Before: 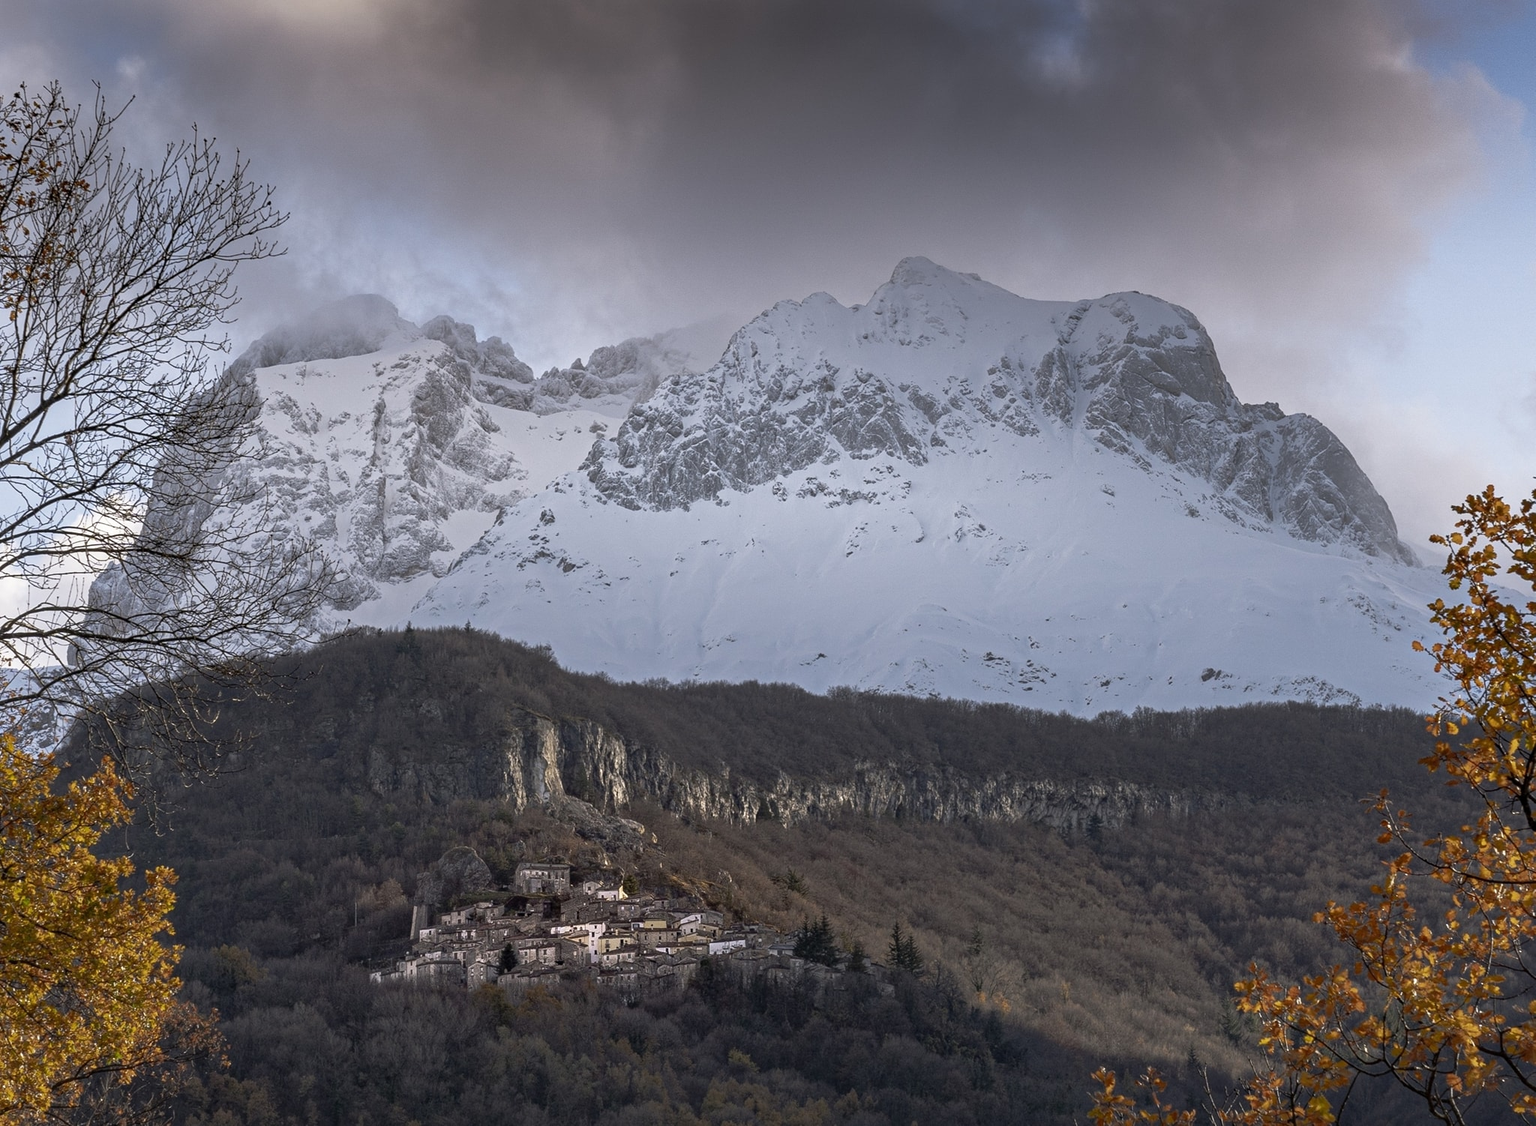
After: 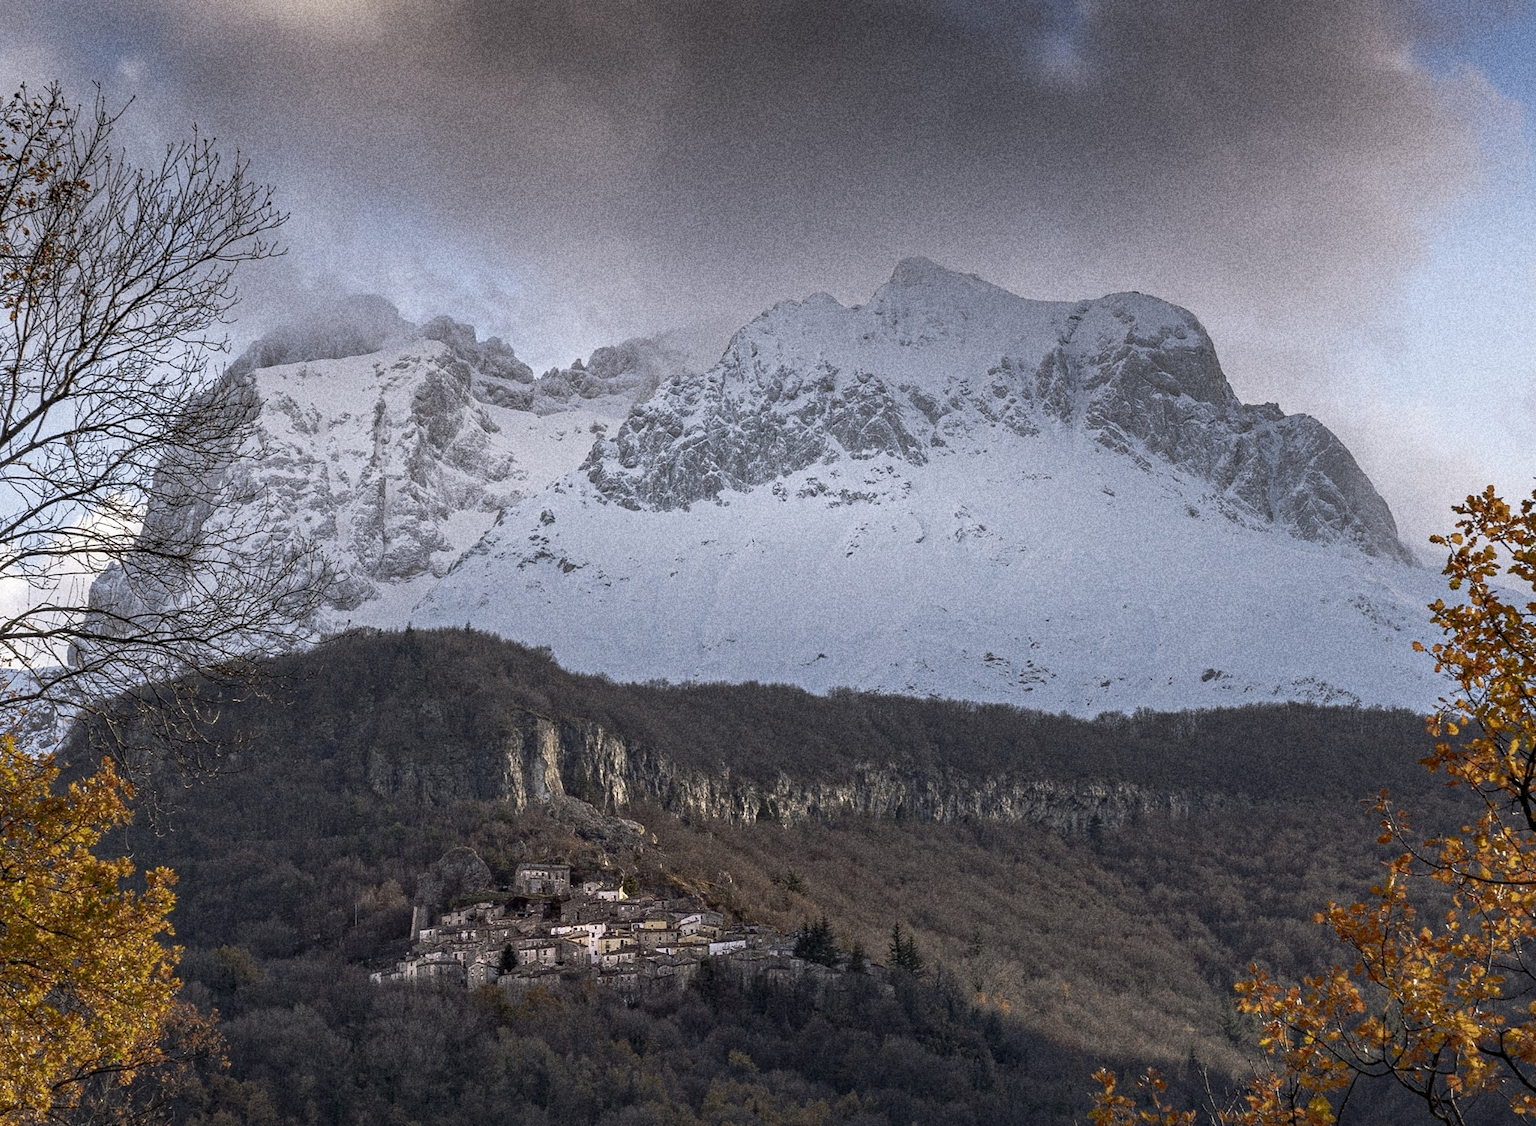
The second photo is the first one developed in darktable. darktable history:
local contrast: highlights 100%, shadows 100%, detail 120%, midtone range 0.2
grain: coarseness 14.49 ISO, strength 48.04%, mid-tones bias 35%
